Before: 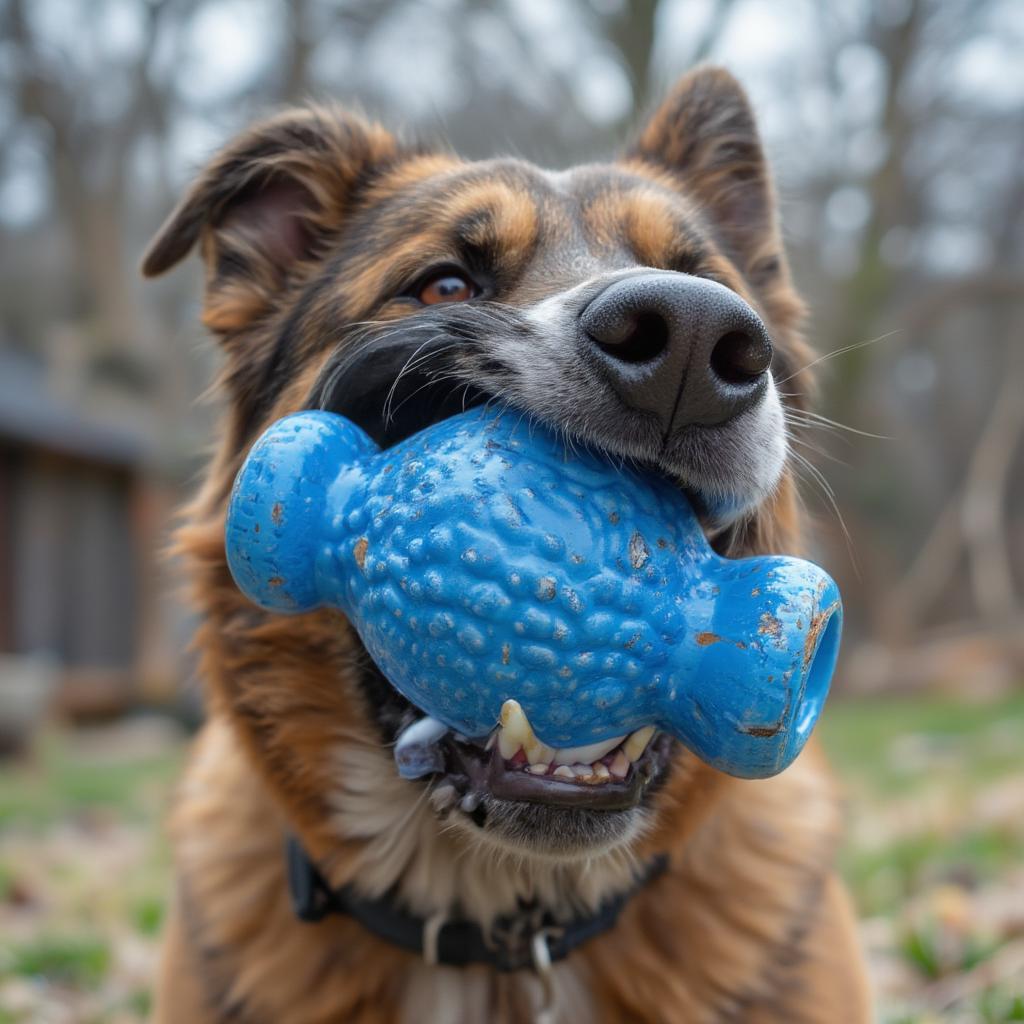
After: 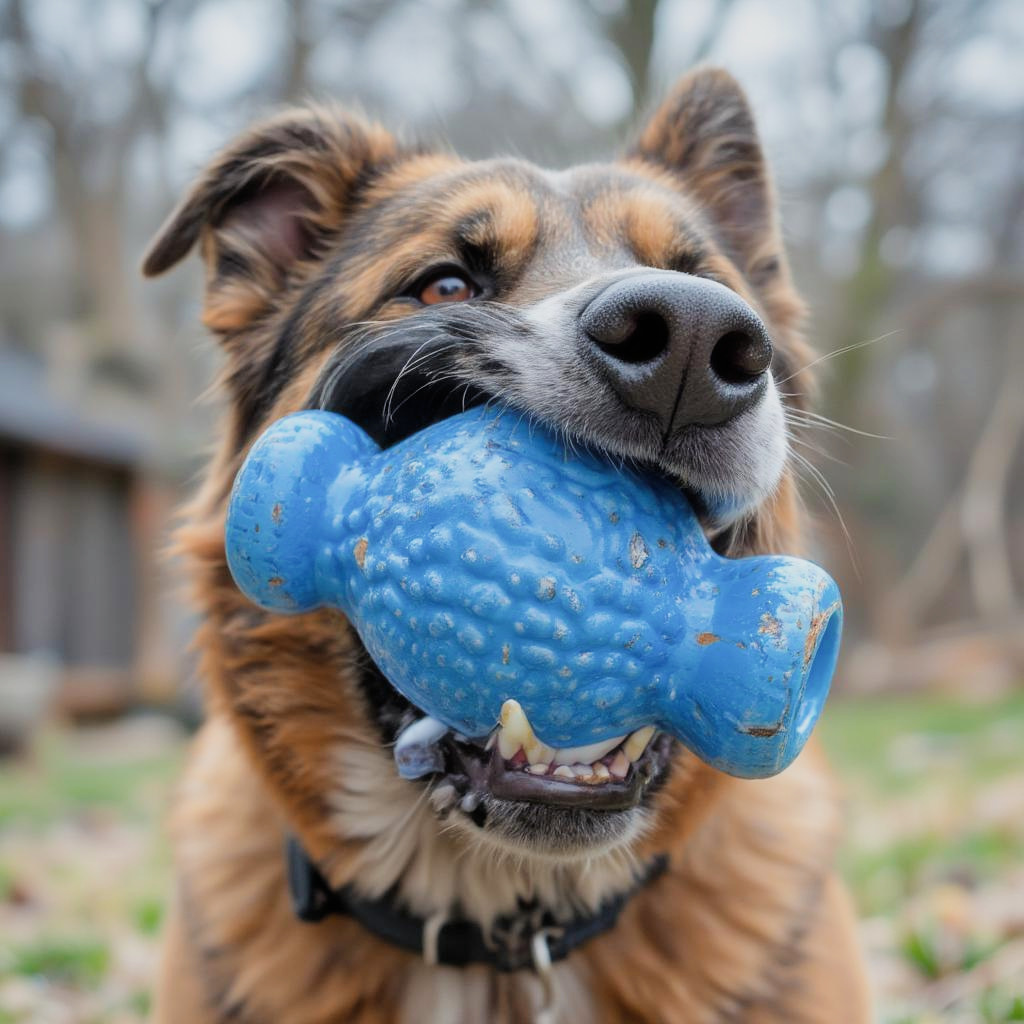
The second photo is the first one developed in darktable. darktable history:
filmic rgb: black relative exposure -7.65 EV, white relative exposure 4.56 EV, hardness 3.61, iterations of high-quality reconstruction 0
shadows and highlights: radius 263.57, shadows color adjustment 98%, highlights color adjustment 59.19%, soften with gaussian
haze removal: strength -0.051, compatibility mode true, adaptive false
exposure: black level correction 0, exposure 0.691 EV, compensate highlight preservation false
